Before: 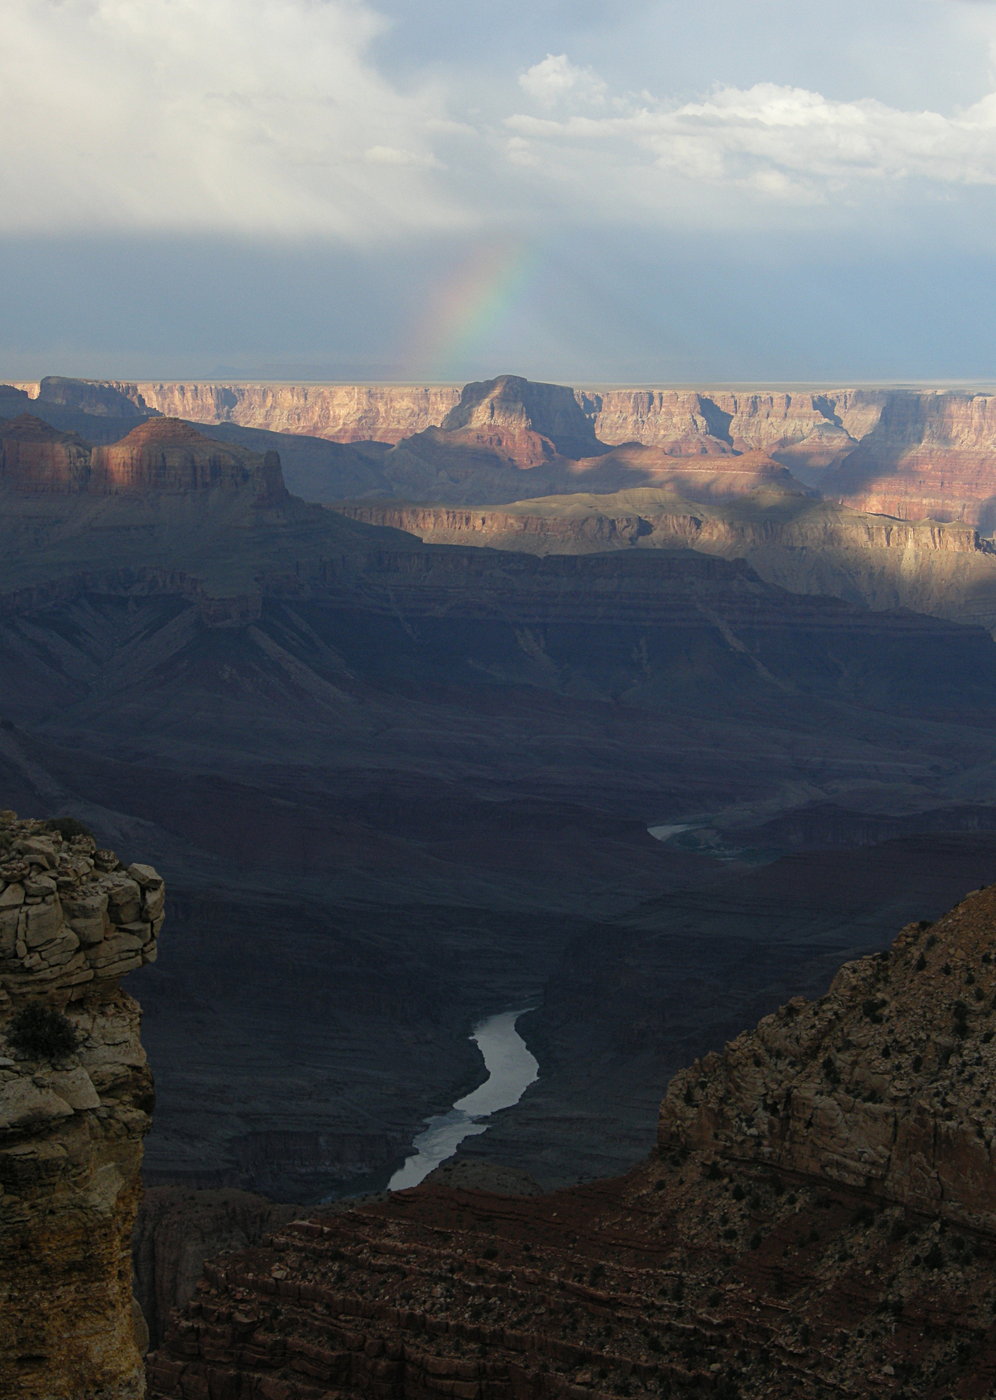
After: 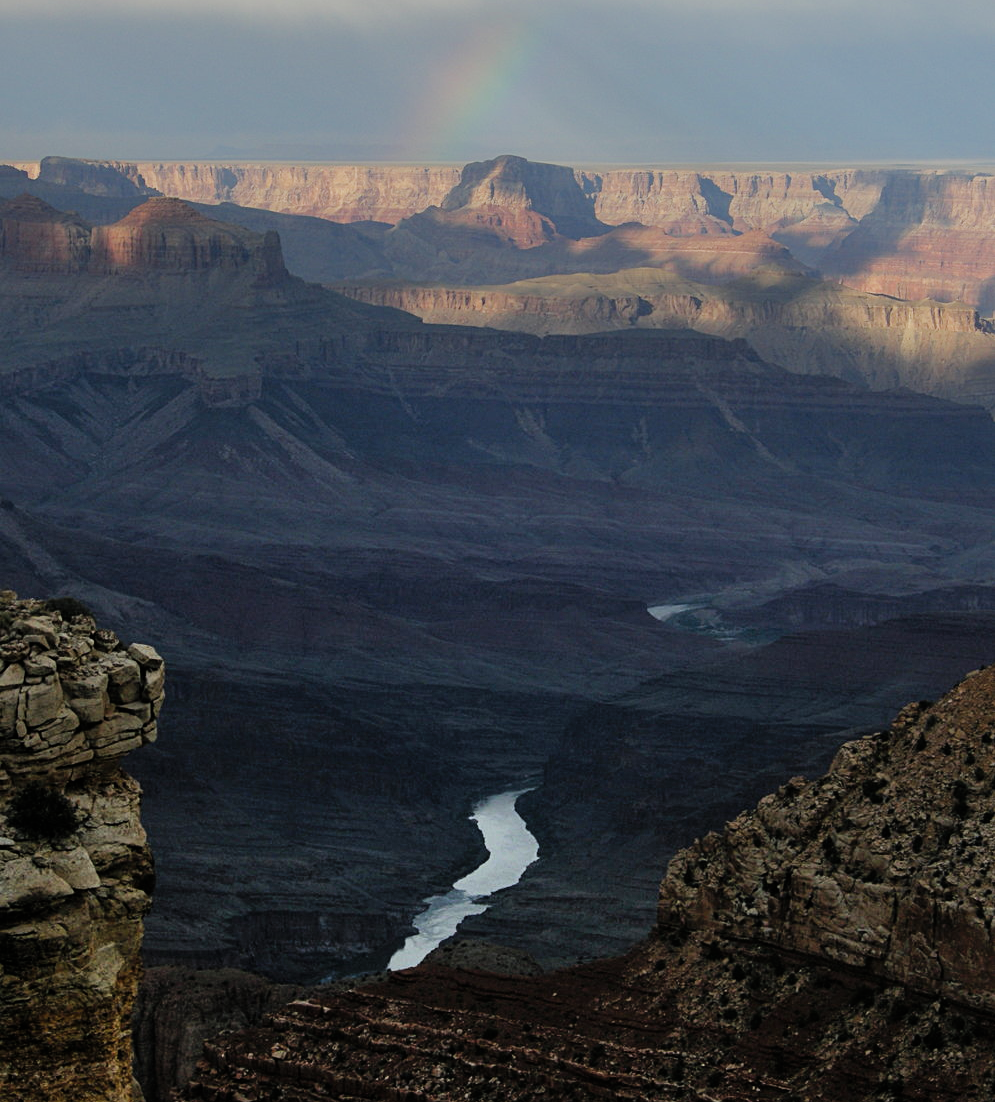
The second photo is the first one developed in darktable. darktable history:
filmic rgb: black relative exposure -7.65 EV, white relative exposure 4.56 EV, hardness 3.61
crop and rotate: top 15.774%, bottom 5.506%
shadows and highlights: shadows color adjustment 97.66%, soften with gaussian
